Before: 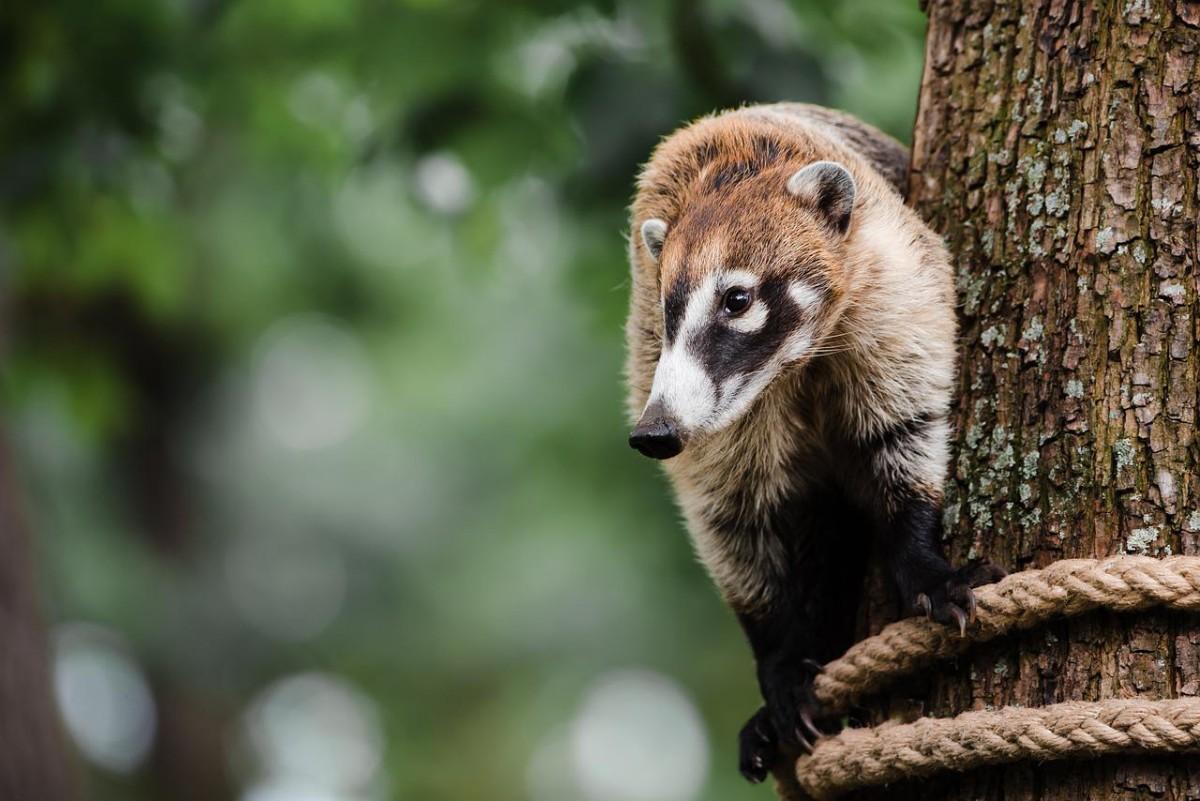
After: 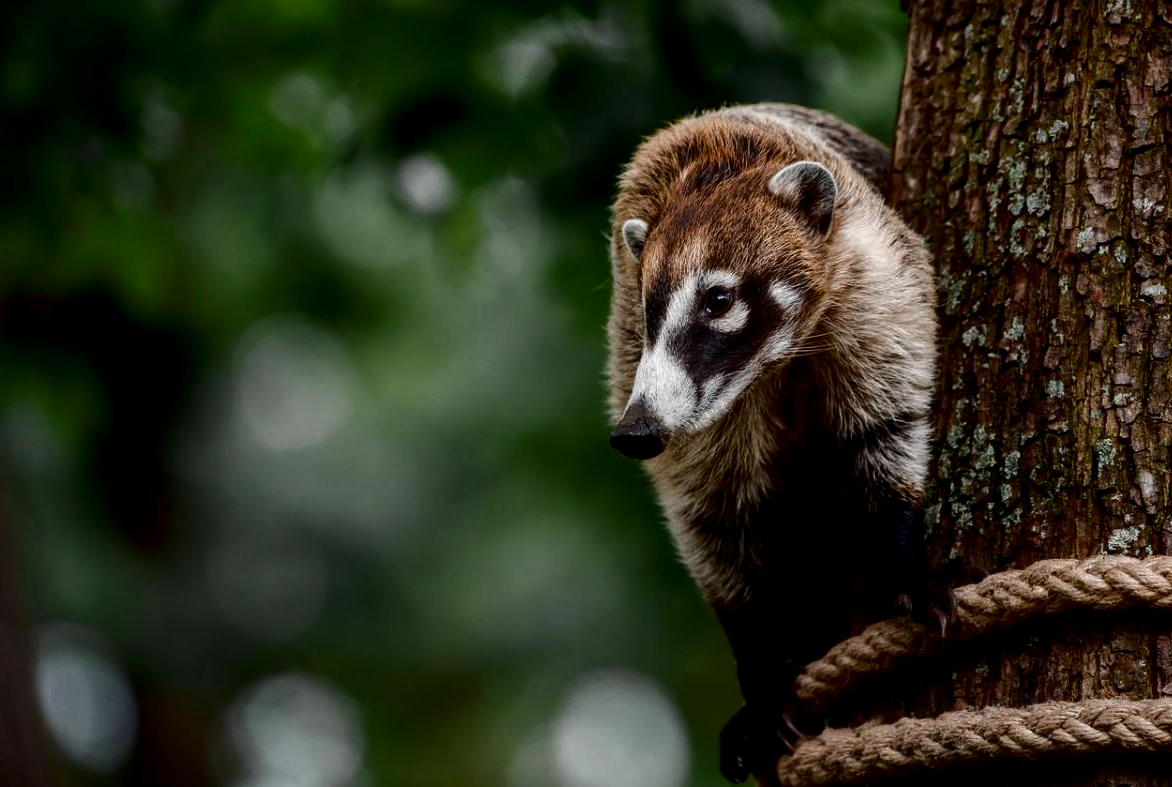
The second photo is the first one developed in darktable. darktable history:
local contrast: detail 130%
crop and rotate: left 1.653%, right 0.637%, bottom 1.649%
contrast brightness saturation: brightness -0.522
